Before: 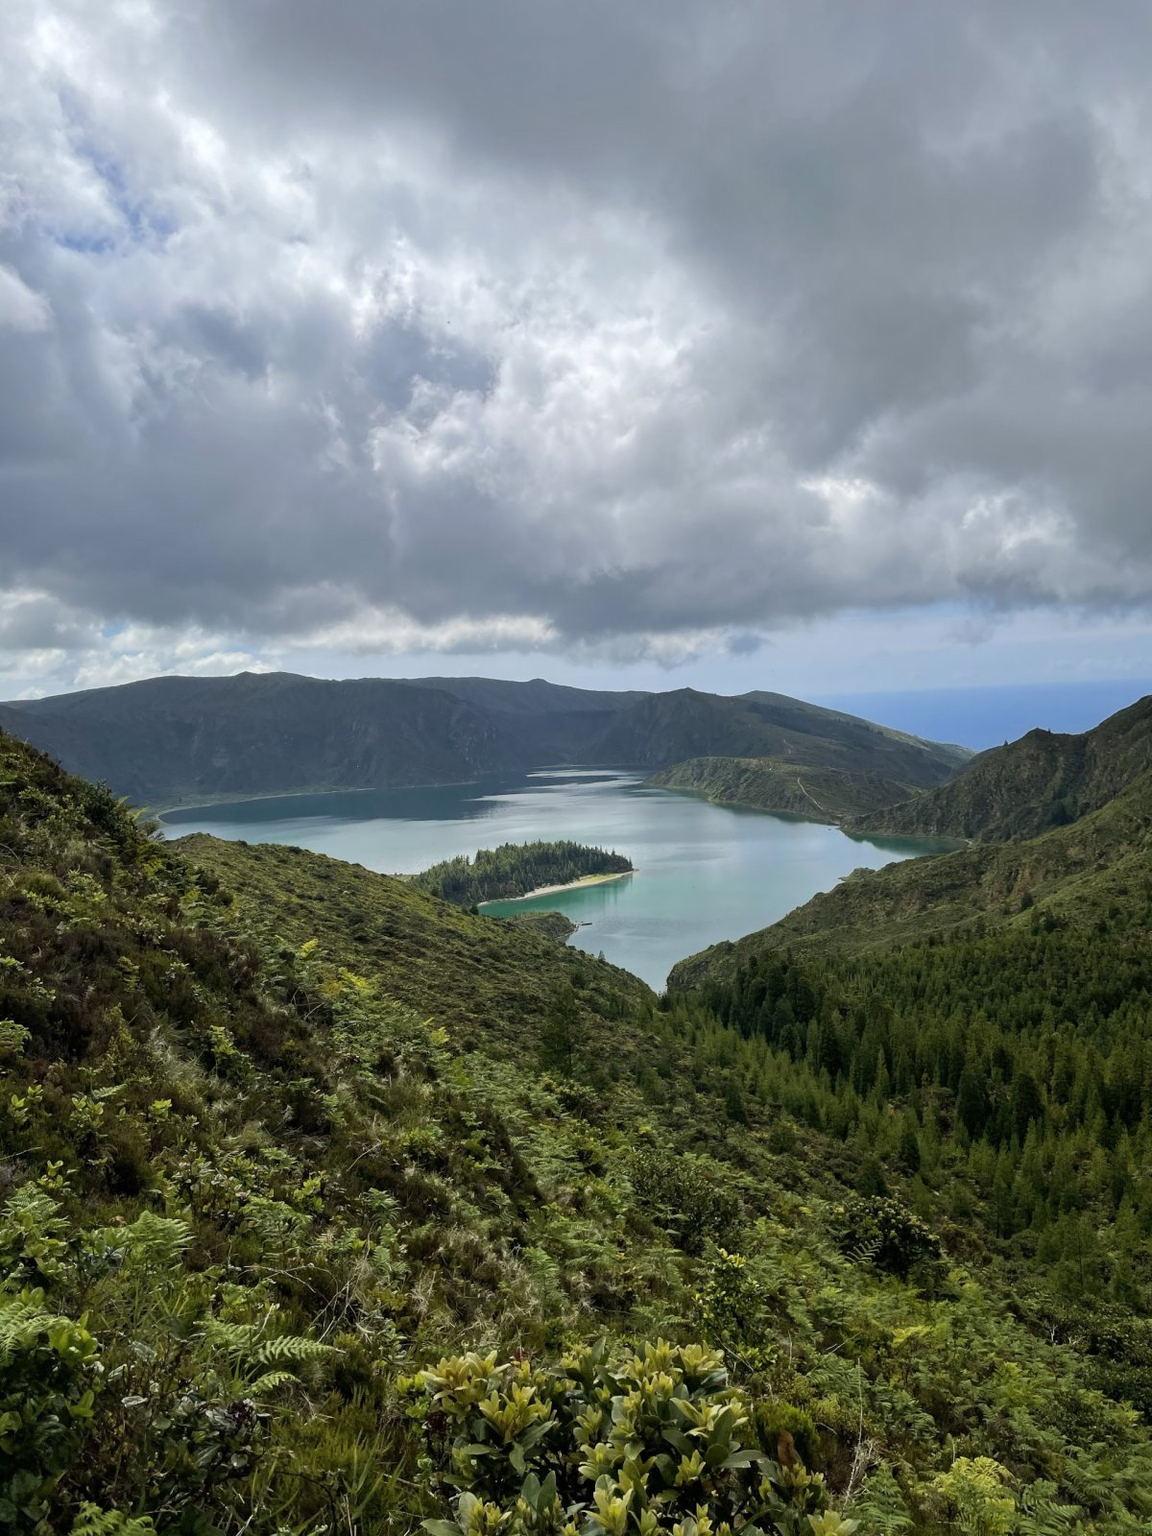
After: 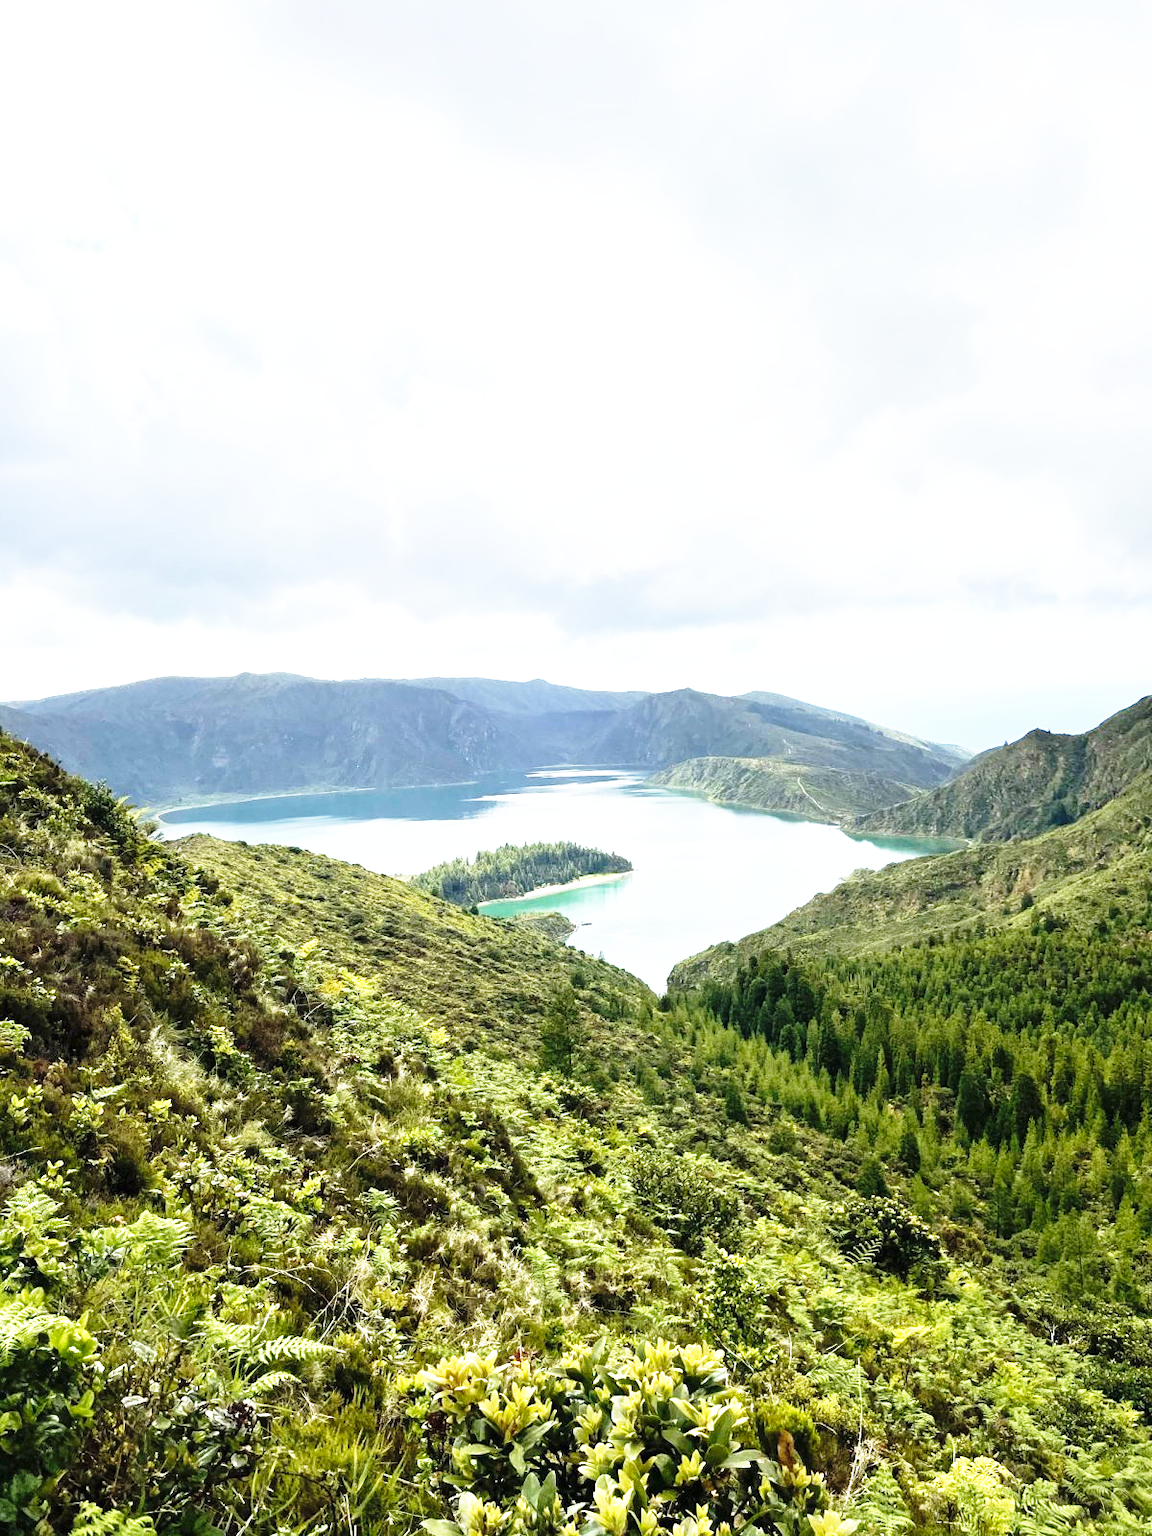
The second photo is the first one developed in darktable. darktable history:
exposure: black level correction 0, exposure 1.2 EV, compensate highlight preservation false
base curve: curves: ch0 [(0, 0) (0.026, 0.03) (0.109, 0.232) (0.351, 0.748) (0.669, 0.968) (1, 1)], preserve colors none
